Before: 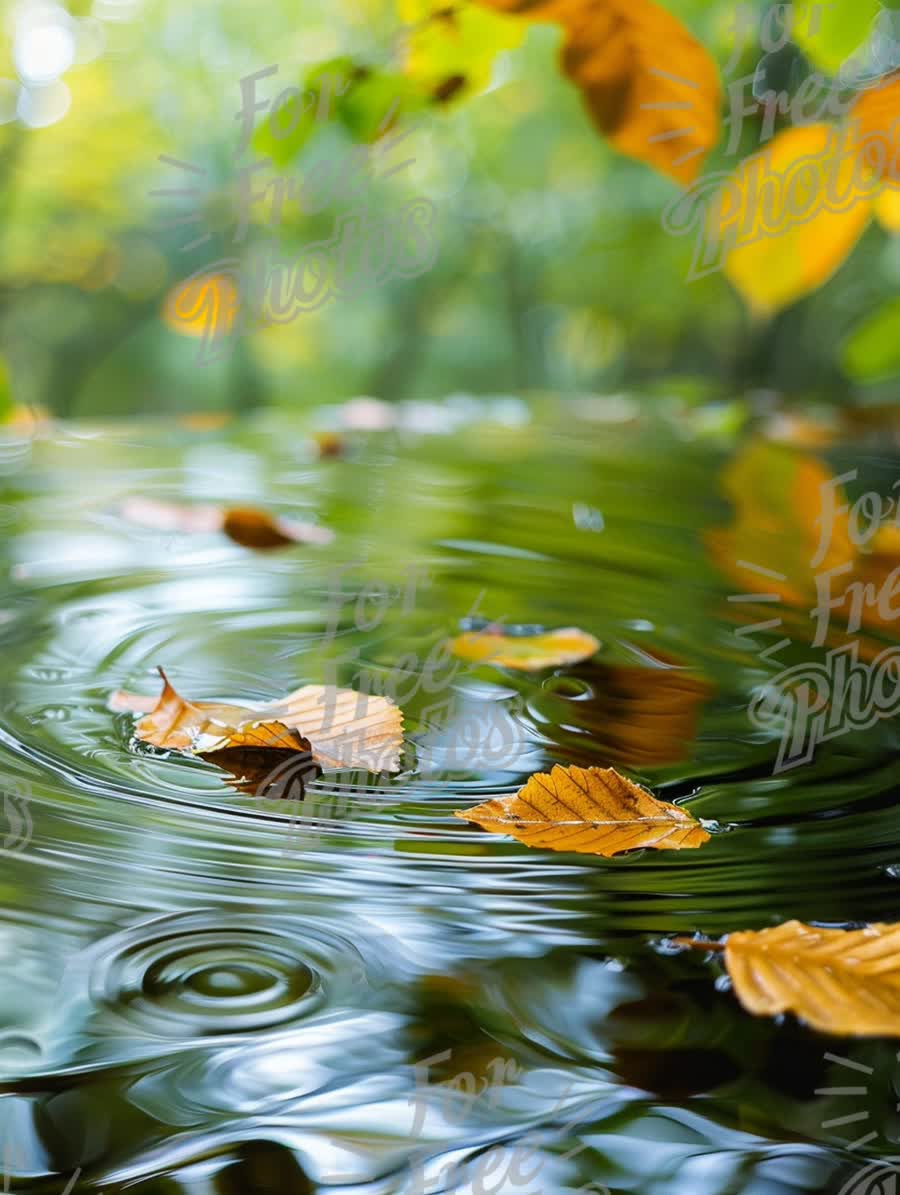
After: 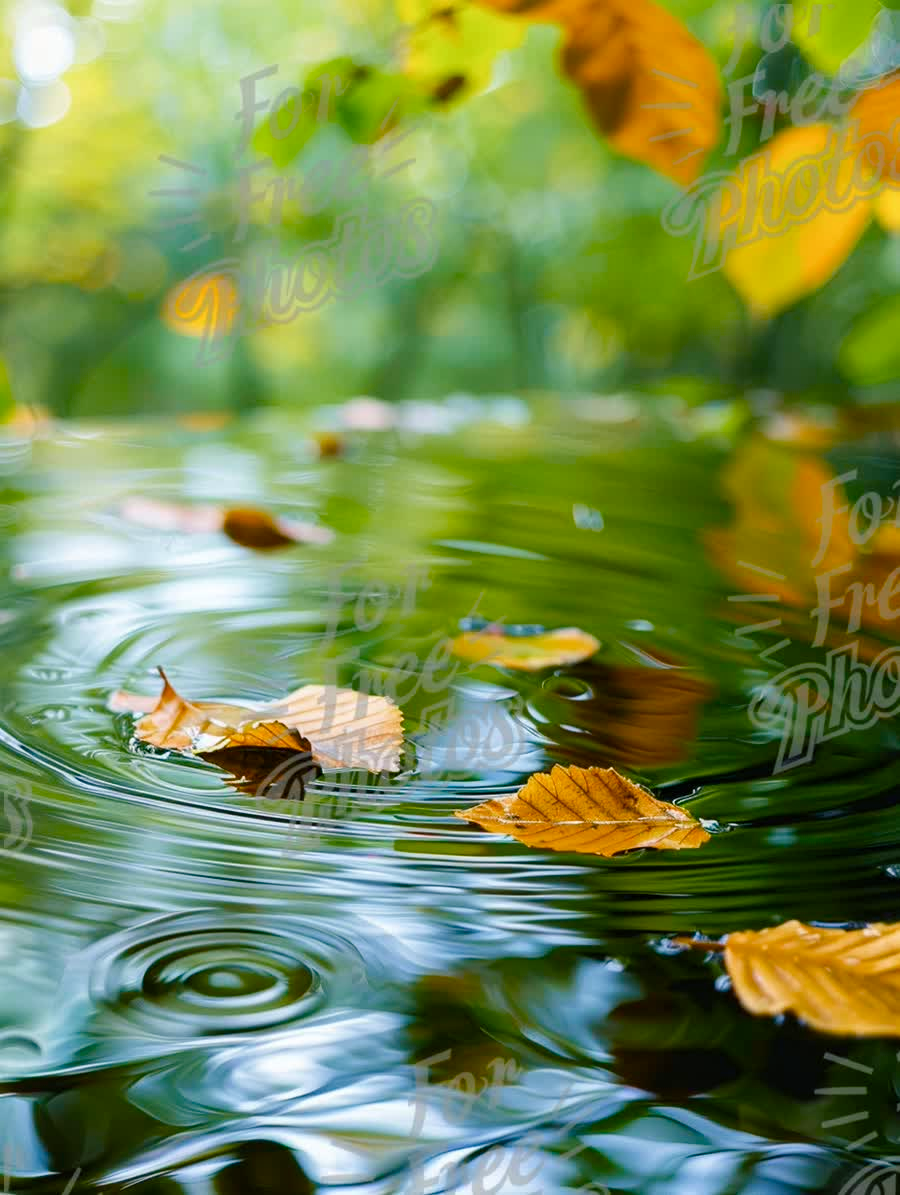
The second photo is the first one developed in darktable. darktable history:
velvia: strength 16.42%
color balance rgb: shadows lift › chroma 2.065%, shadows lift › hue 183.51°, perceptual saturation grading › global saturation 20%, perceptual saturation grading › highlights -25.187%, perceptual saturation grading › shadows 49.663%
